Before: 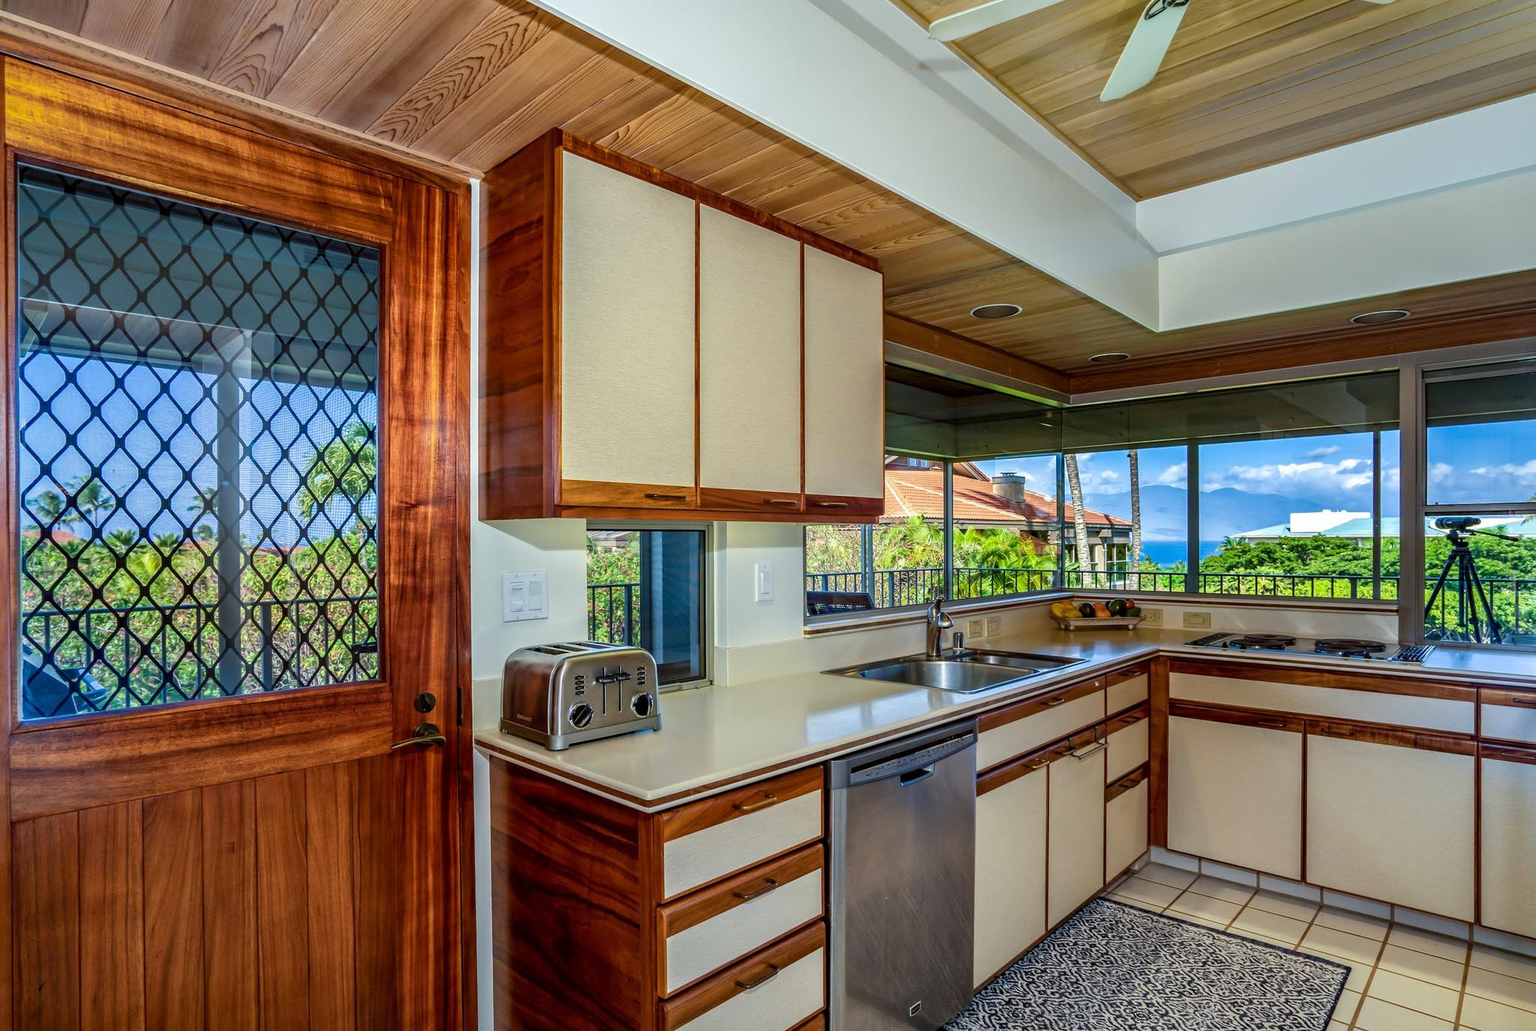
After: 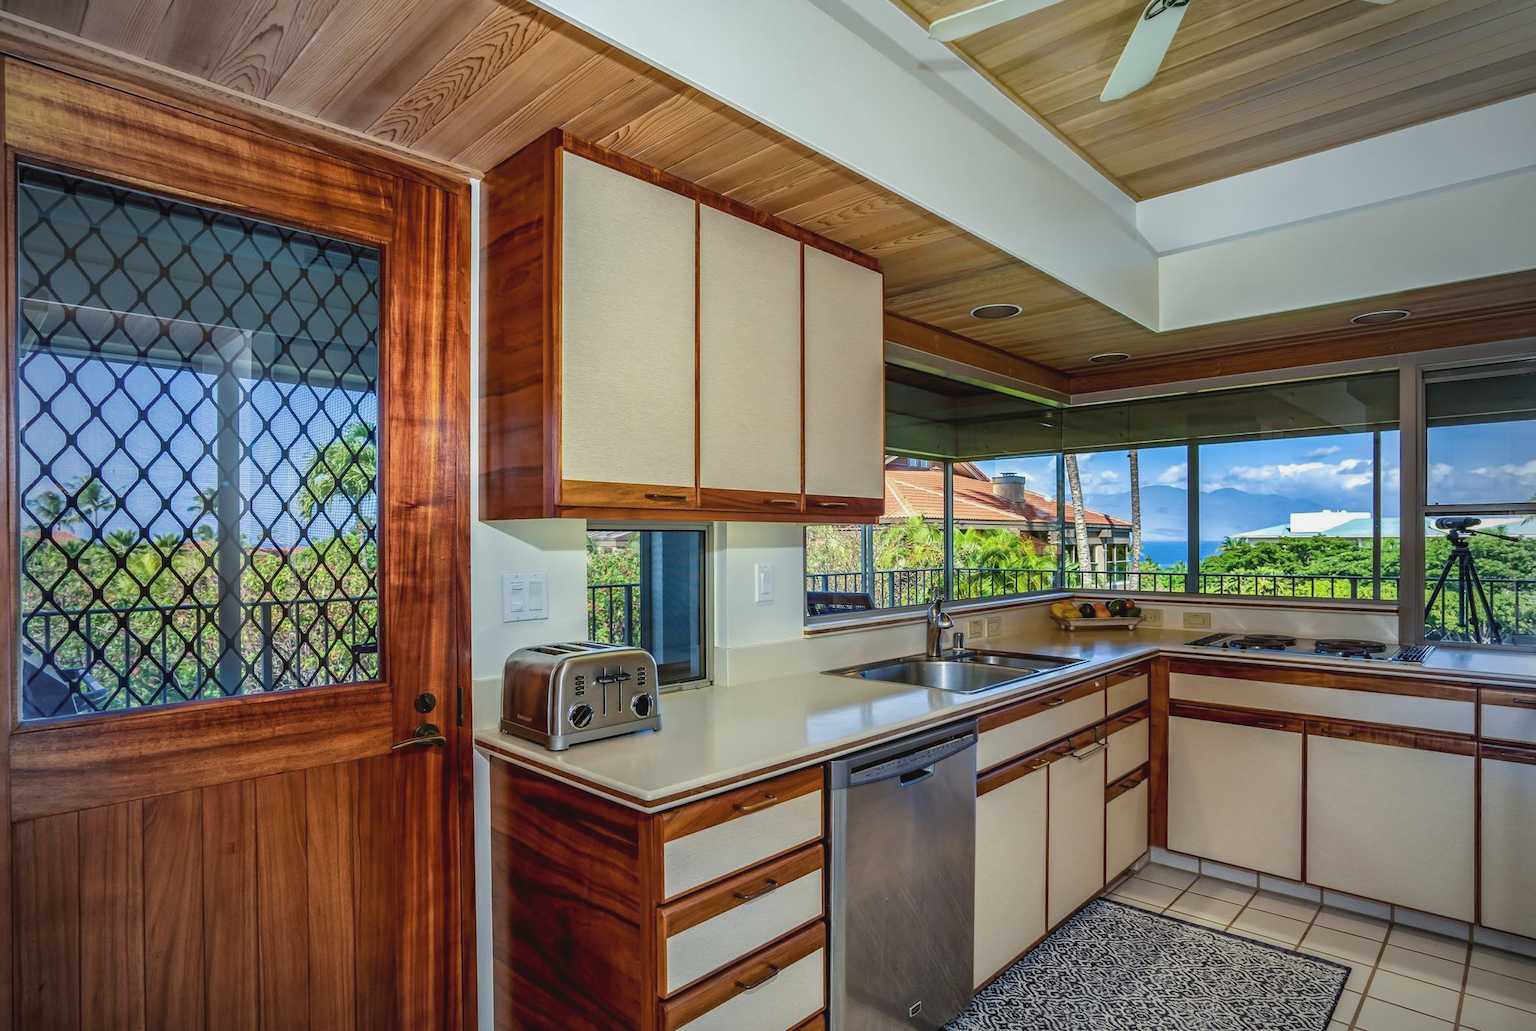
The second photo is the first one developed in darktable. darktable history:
contrast brightness saturation: contrast -0.093, saturation -0.101
vignetting: fall-off start 75.32%, width/height ratio 1.083
